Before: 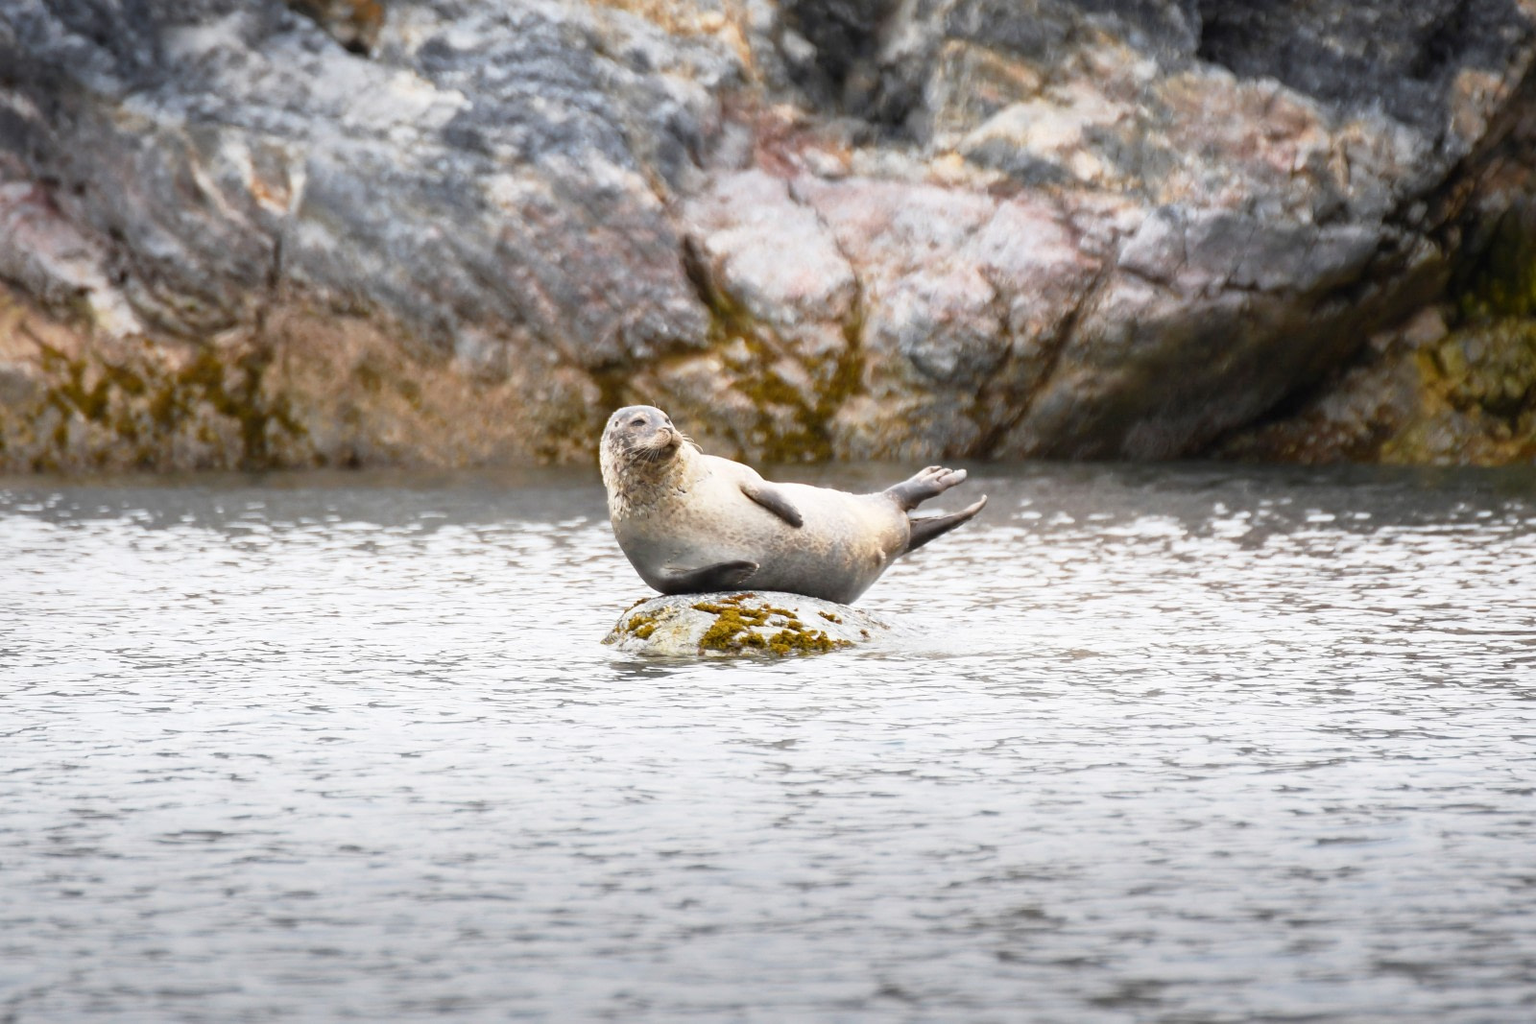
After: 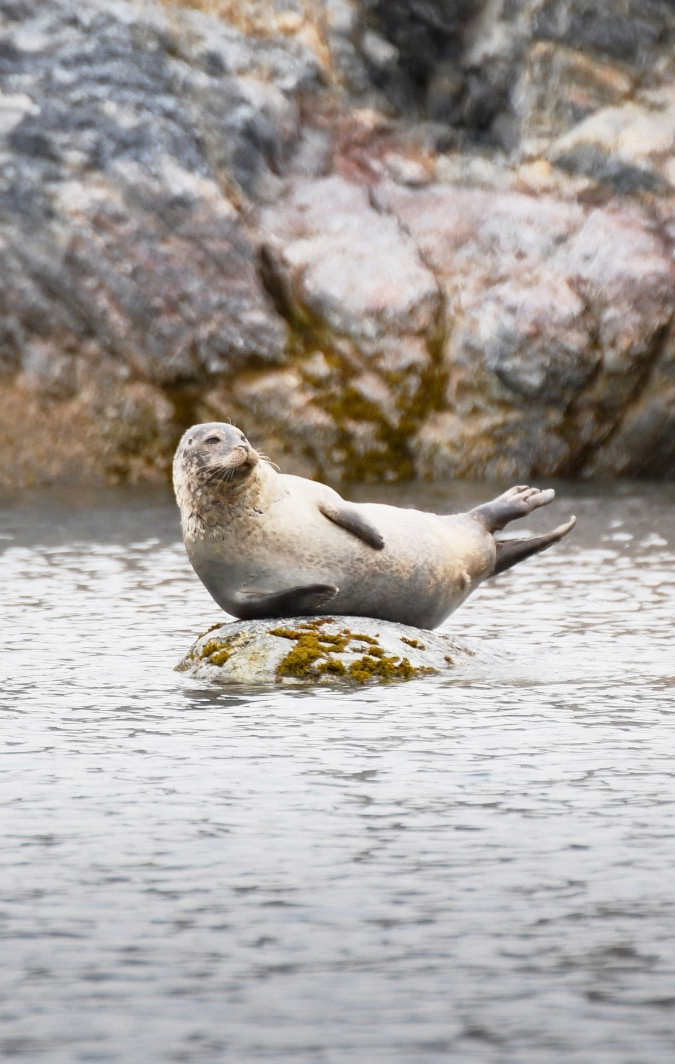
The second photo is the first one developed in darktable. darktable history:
local contrast: mode bilateral grid, contrast 19, coarseness 51, detail 120%, midtone range 0.2
exposure: exposure -0.139 EV, compensate highlight preservation false
crop: left 28.311%, right 29.147%
